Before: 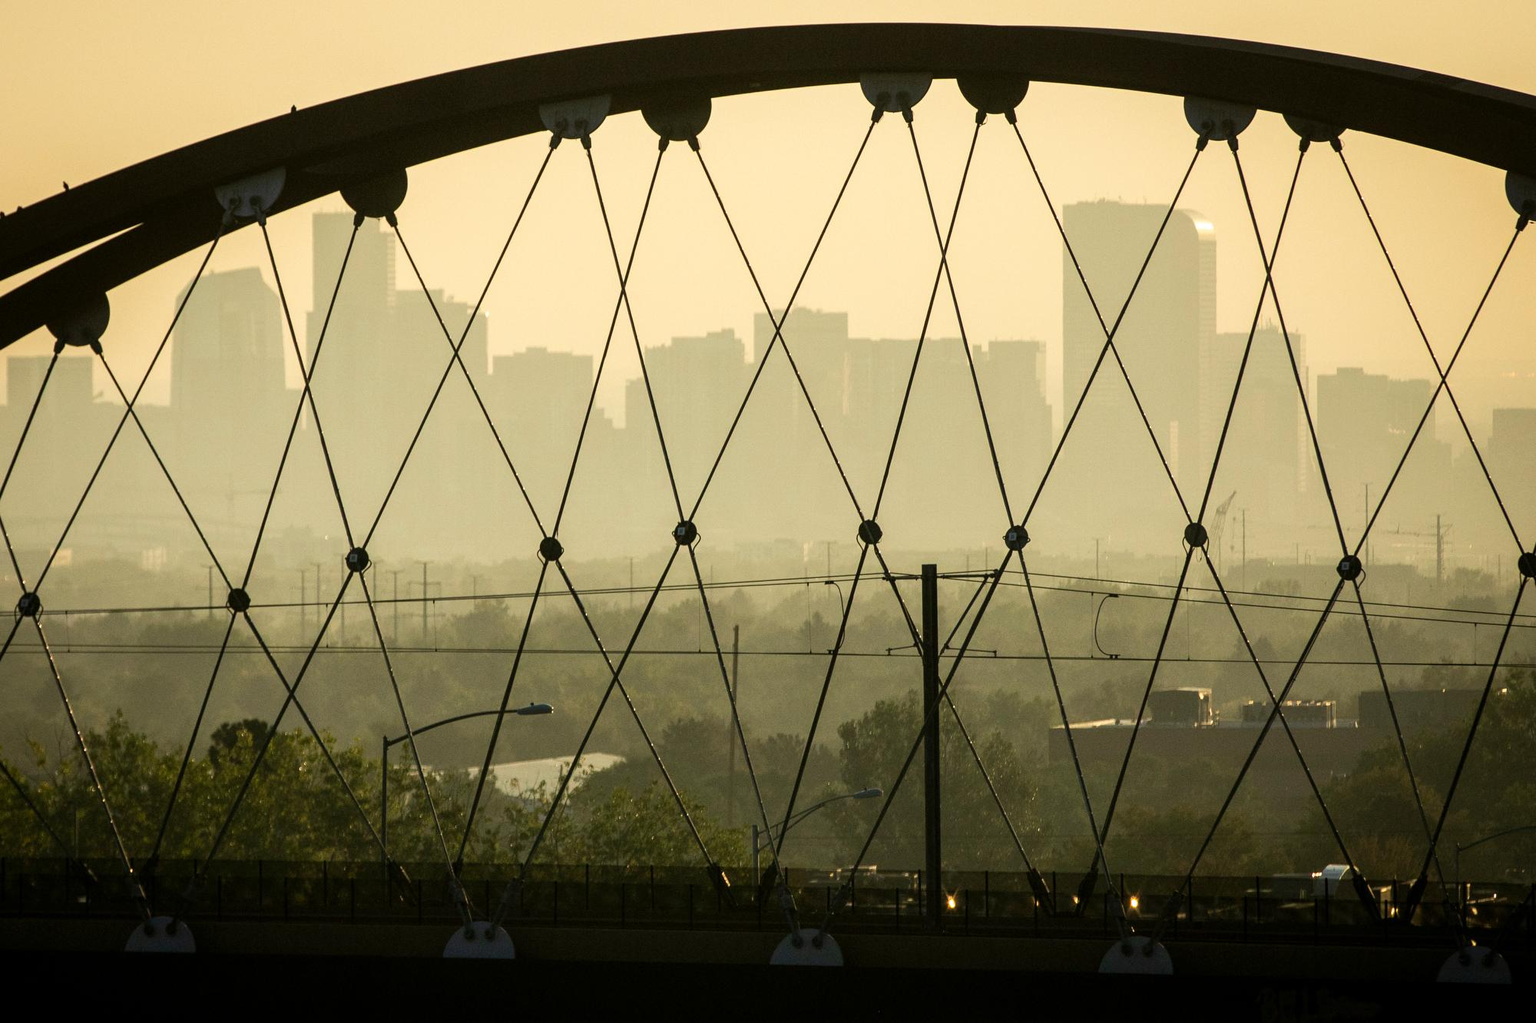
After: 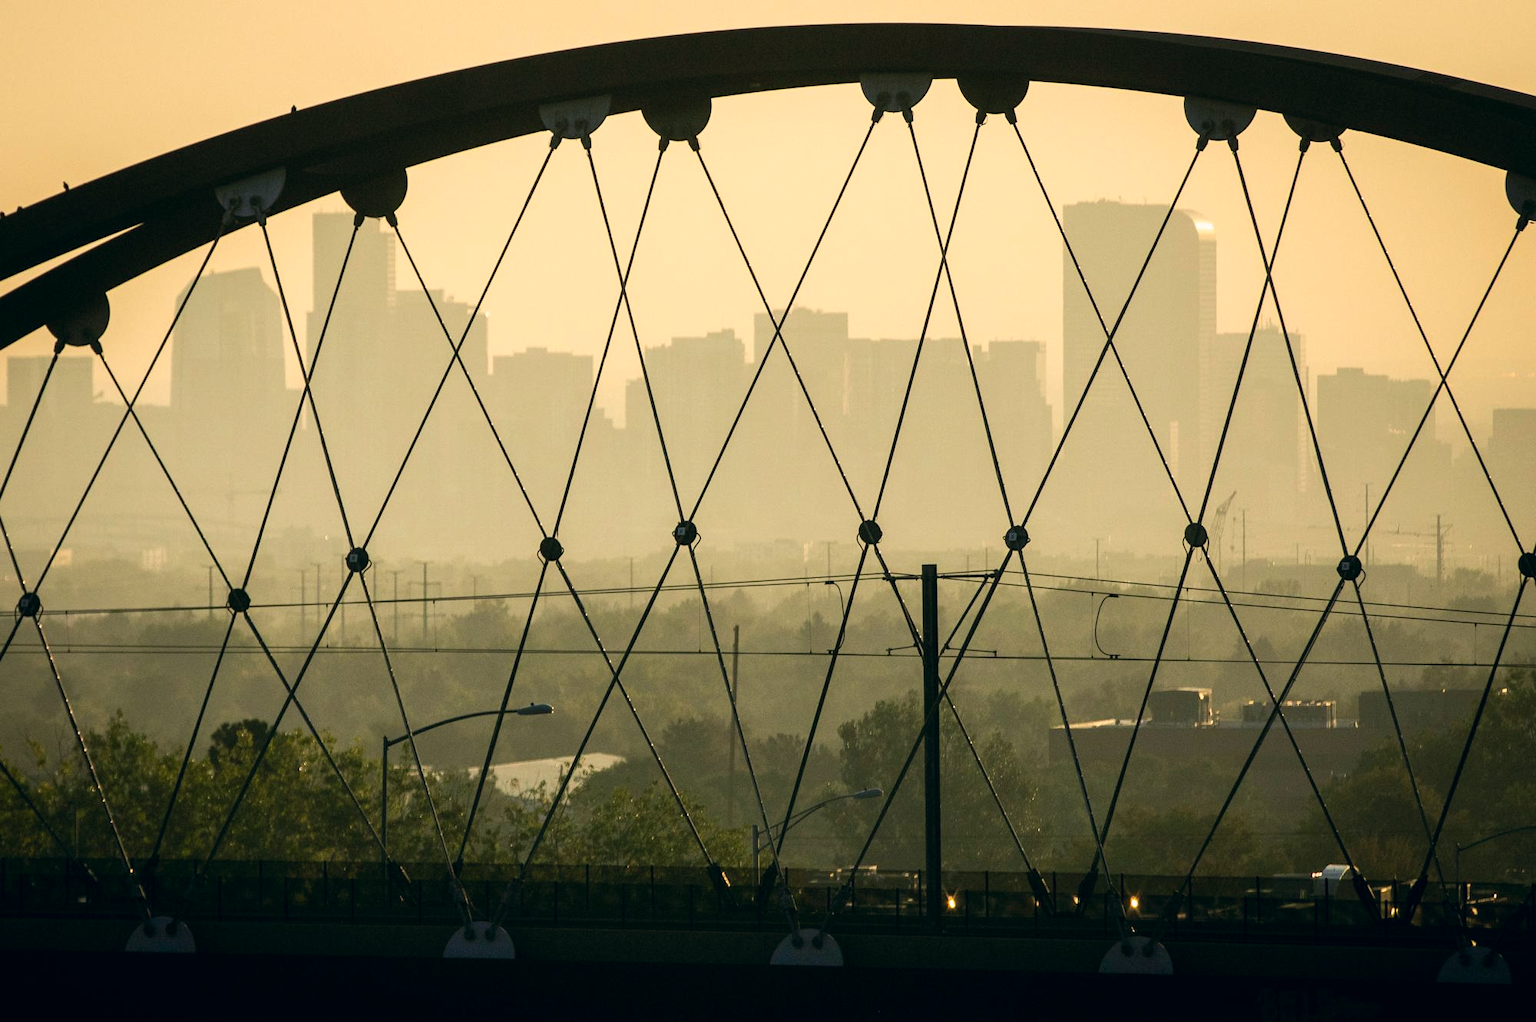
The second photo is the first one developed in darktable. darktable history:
color correction: highlights a* 5.38, highlights b* 5.31, shadows a* -4.38, shadows b* -5.08
